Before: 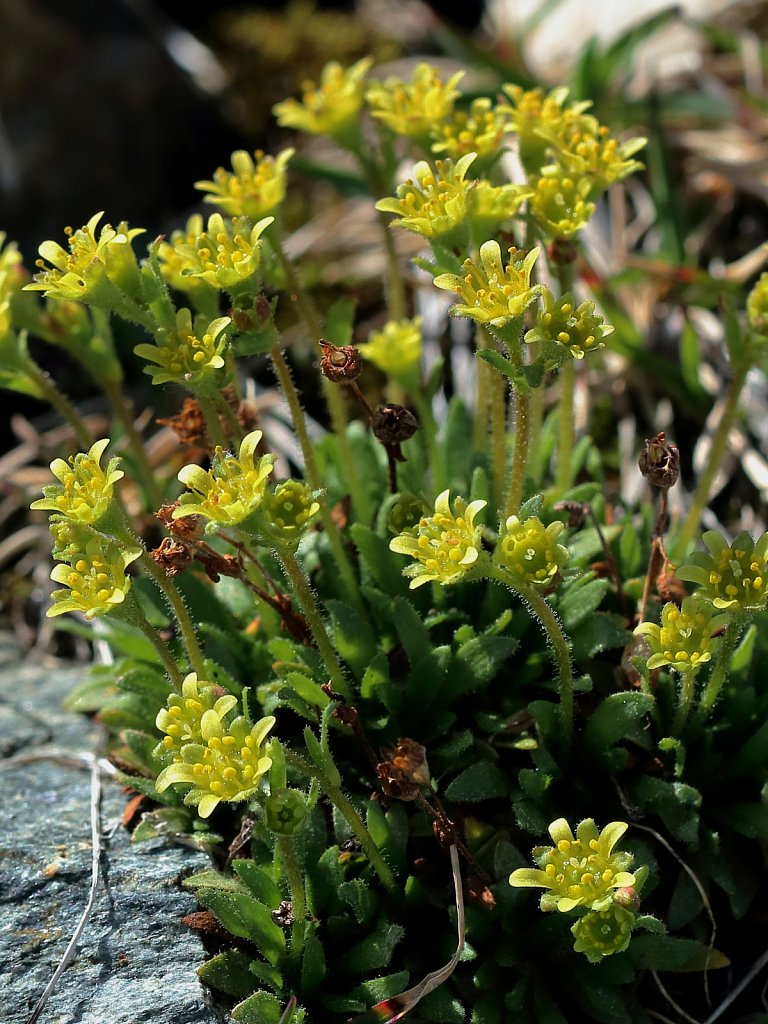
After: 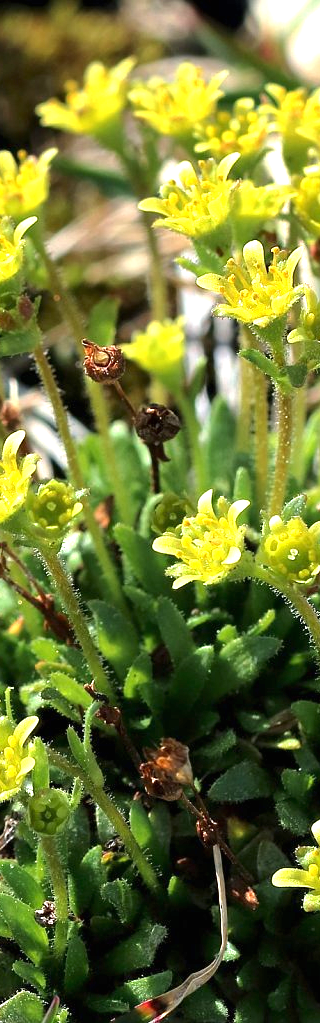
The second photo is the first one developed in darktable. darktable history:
crop: left 30.911%, right 26.979%
exposure: black level correction 0, exposure 1.199 EV, compensate exposure bias true, compensate highlight preservation false
